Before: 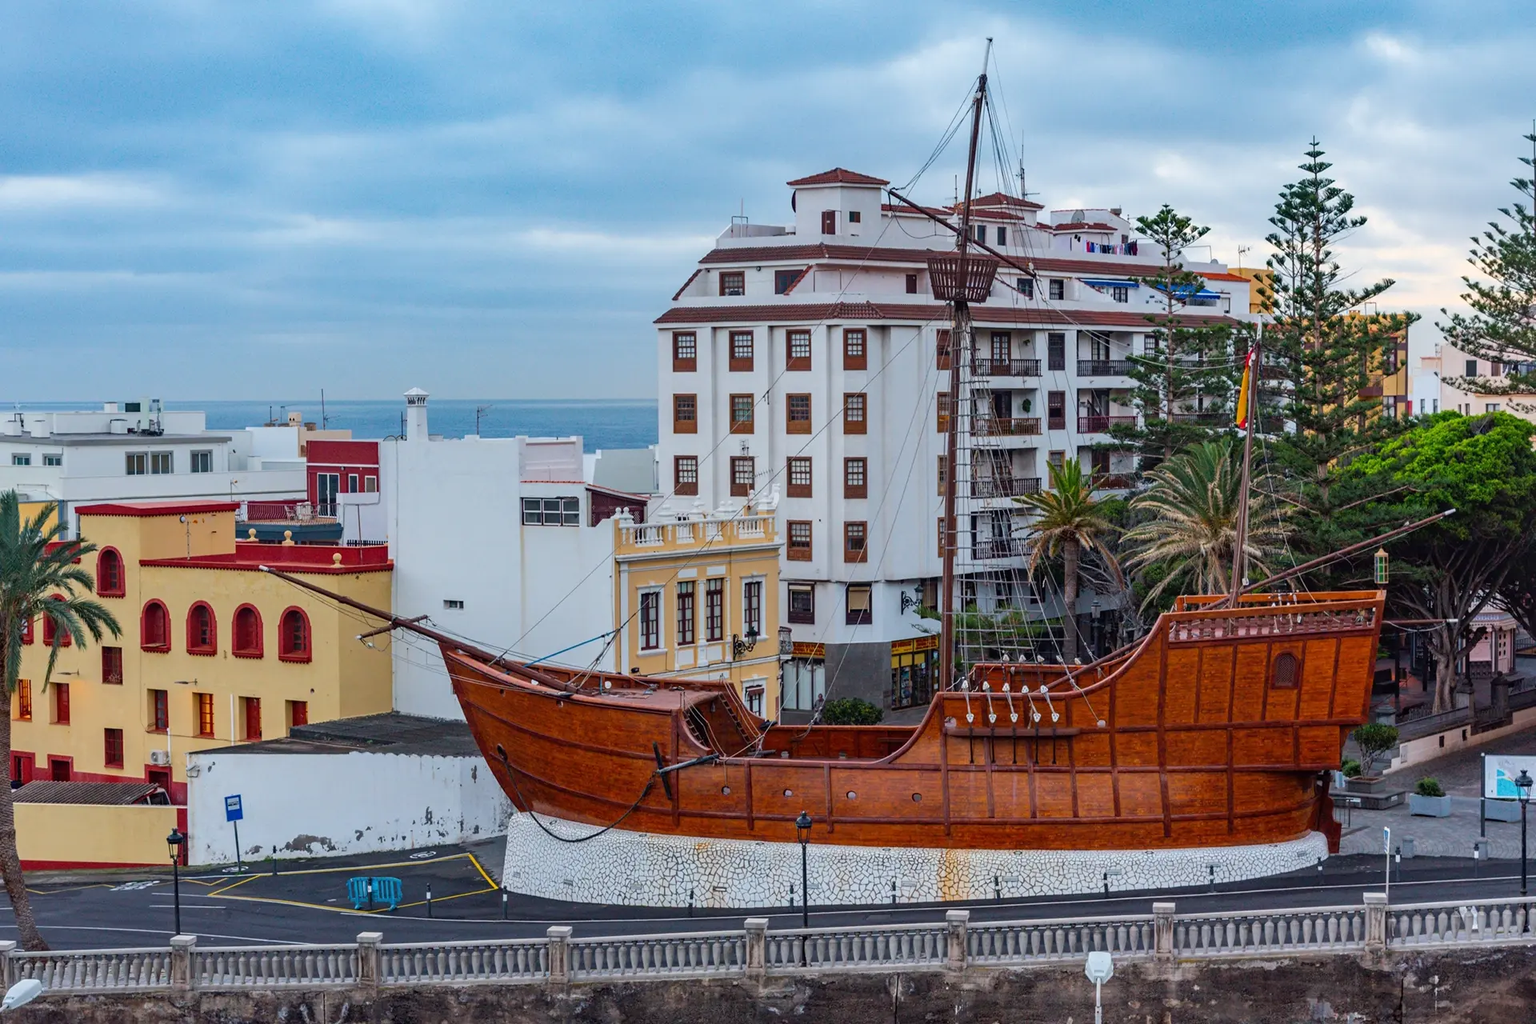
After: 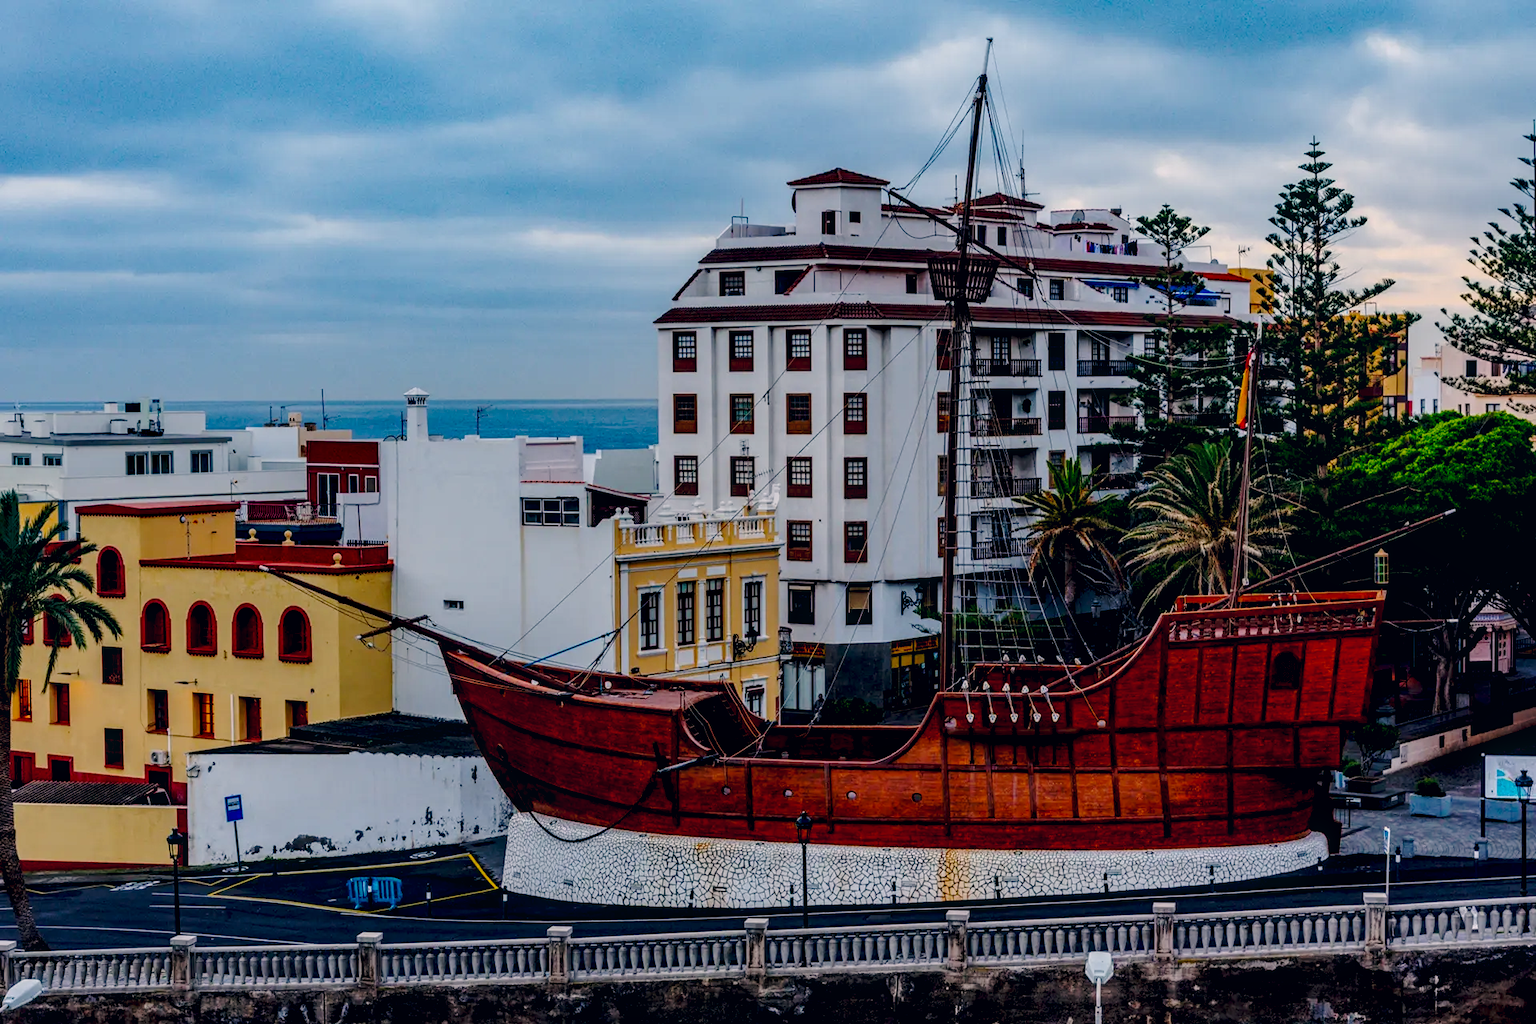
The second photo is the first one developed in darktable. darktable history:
exposure: black level correction 0.046, exposure -0.228 EV, compensate highlight preservation false
color correction: highlights a* 5.38, highlights b* 5.3, shadows a* -4.26, shadows b* -5.11
base curve: curves: ch0 [(0, 0) (0.073, 0.04) (0.157, 0.139) (0.492, 0.492) (0.758, 0.758) (1, 1)], preserve colors none
local contrast: on, module defaults
